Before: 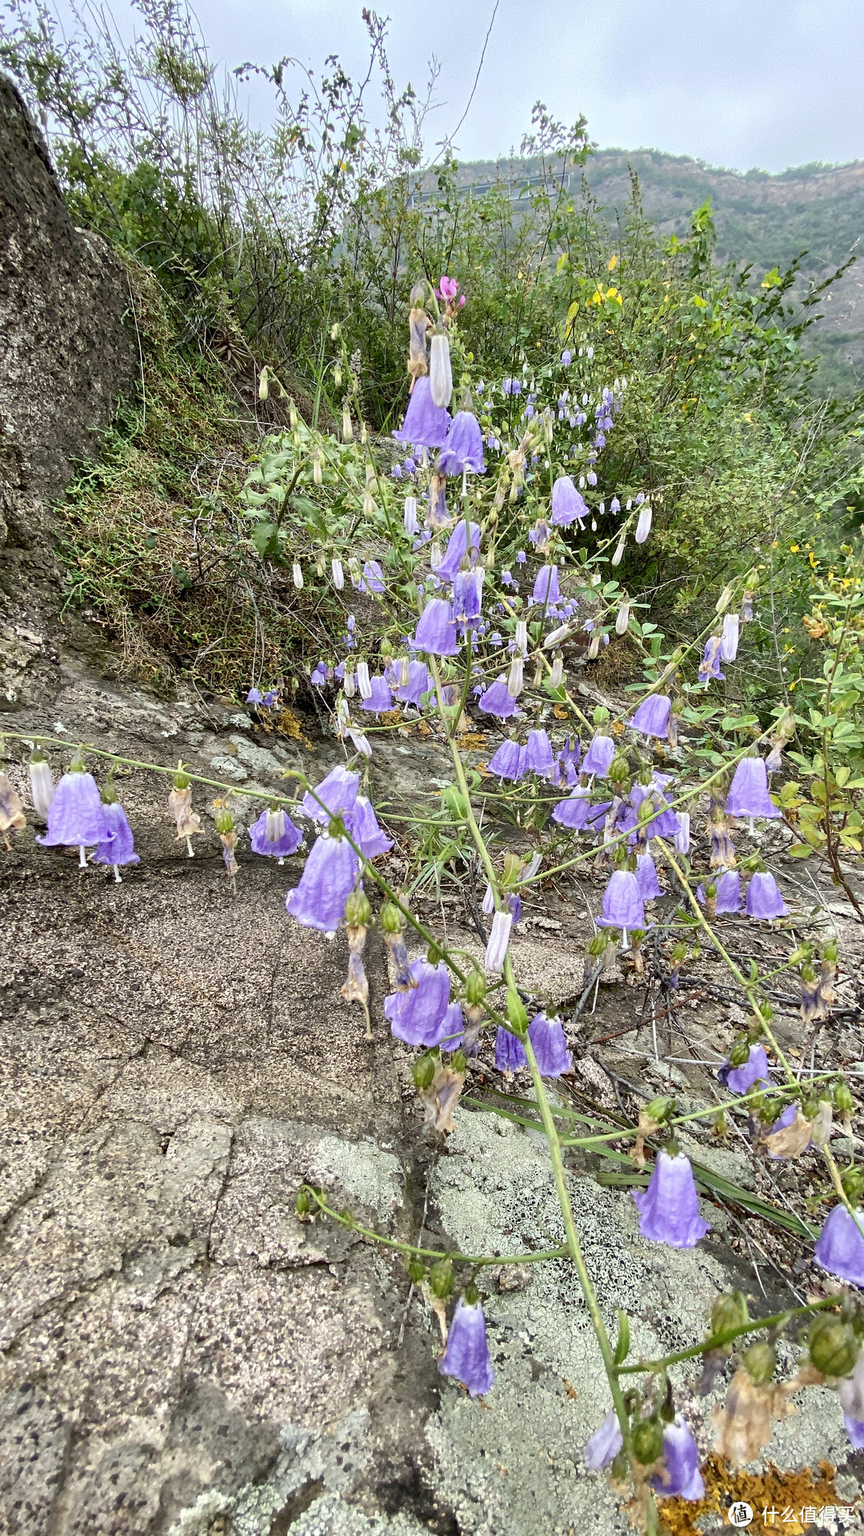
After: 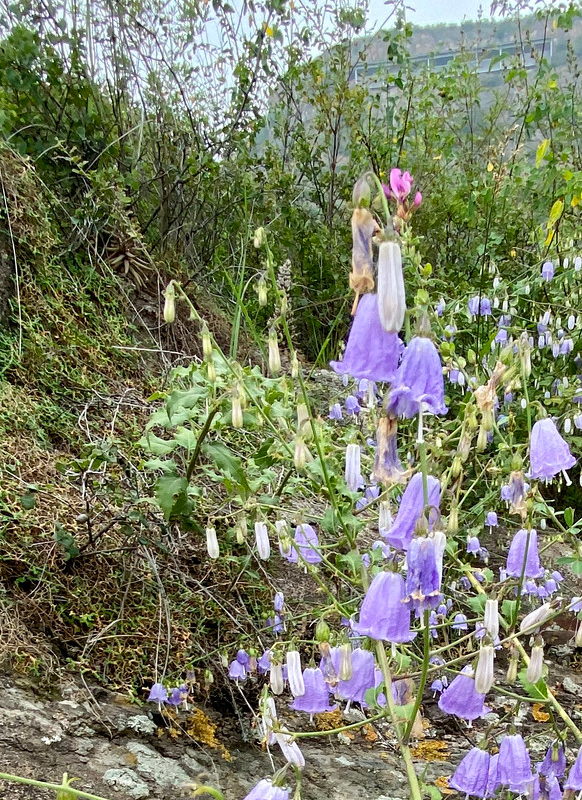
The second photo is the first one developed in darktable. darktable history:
crop: left 14.873%, top 9.25%, right 31.225%, bottom 49.057%
